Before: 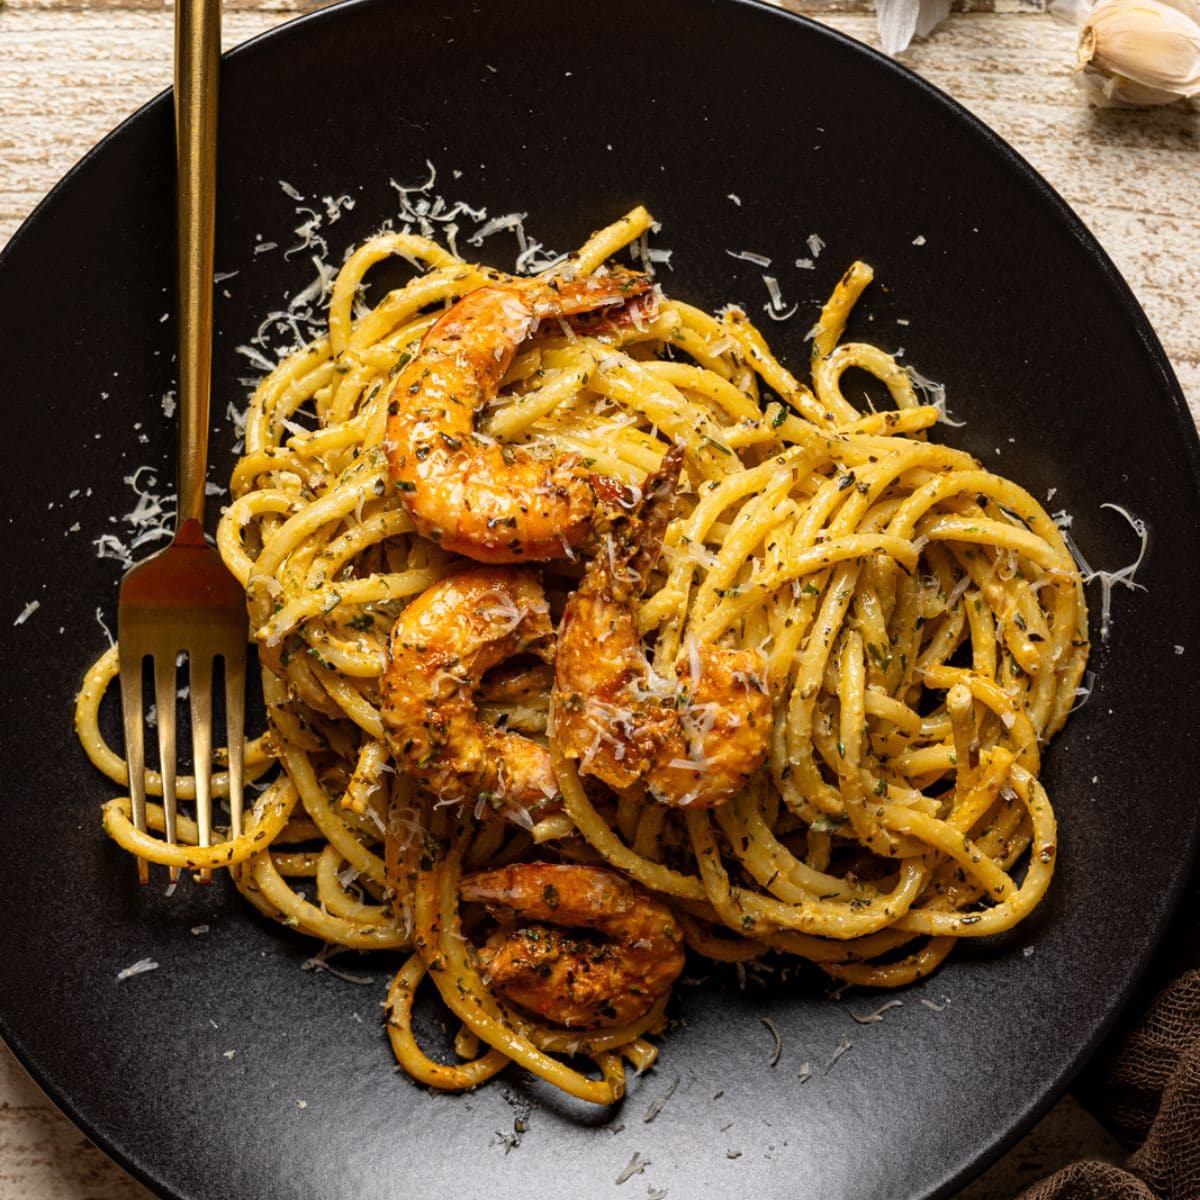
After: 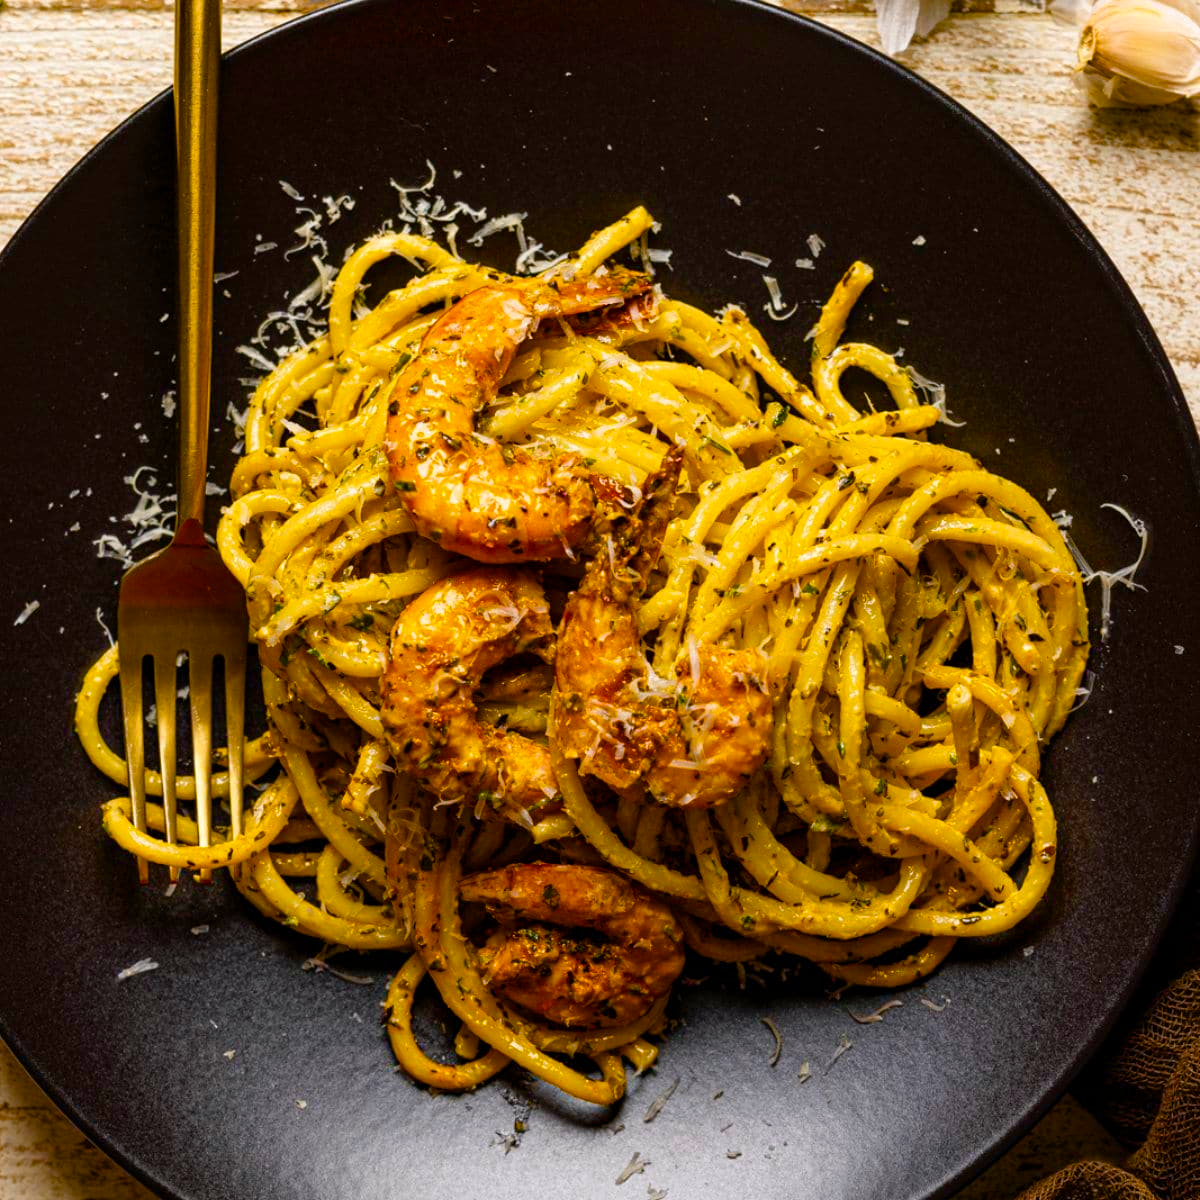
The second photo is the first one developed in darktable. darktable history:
color balance rgb: shadows lift › chroma 1.039%, shadows lift › hue 215.08°, power › hue 207.08°, linear chroma grading › global chroma 25.119%, perceptual saturation grading › global saturation 46.071%, perceptual saturation grading › highlights -50.541%, perceptual saturation grading › shadows 30.079%, global vibrance 30.054%
